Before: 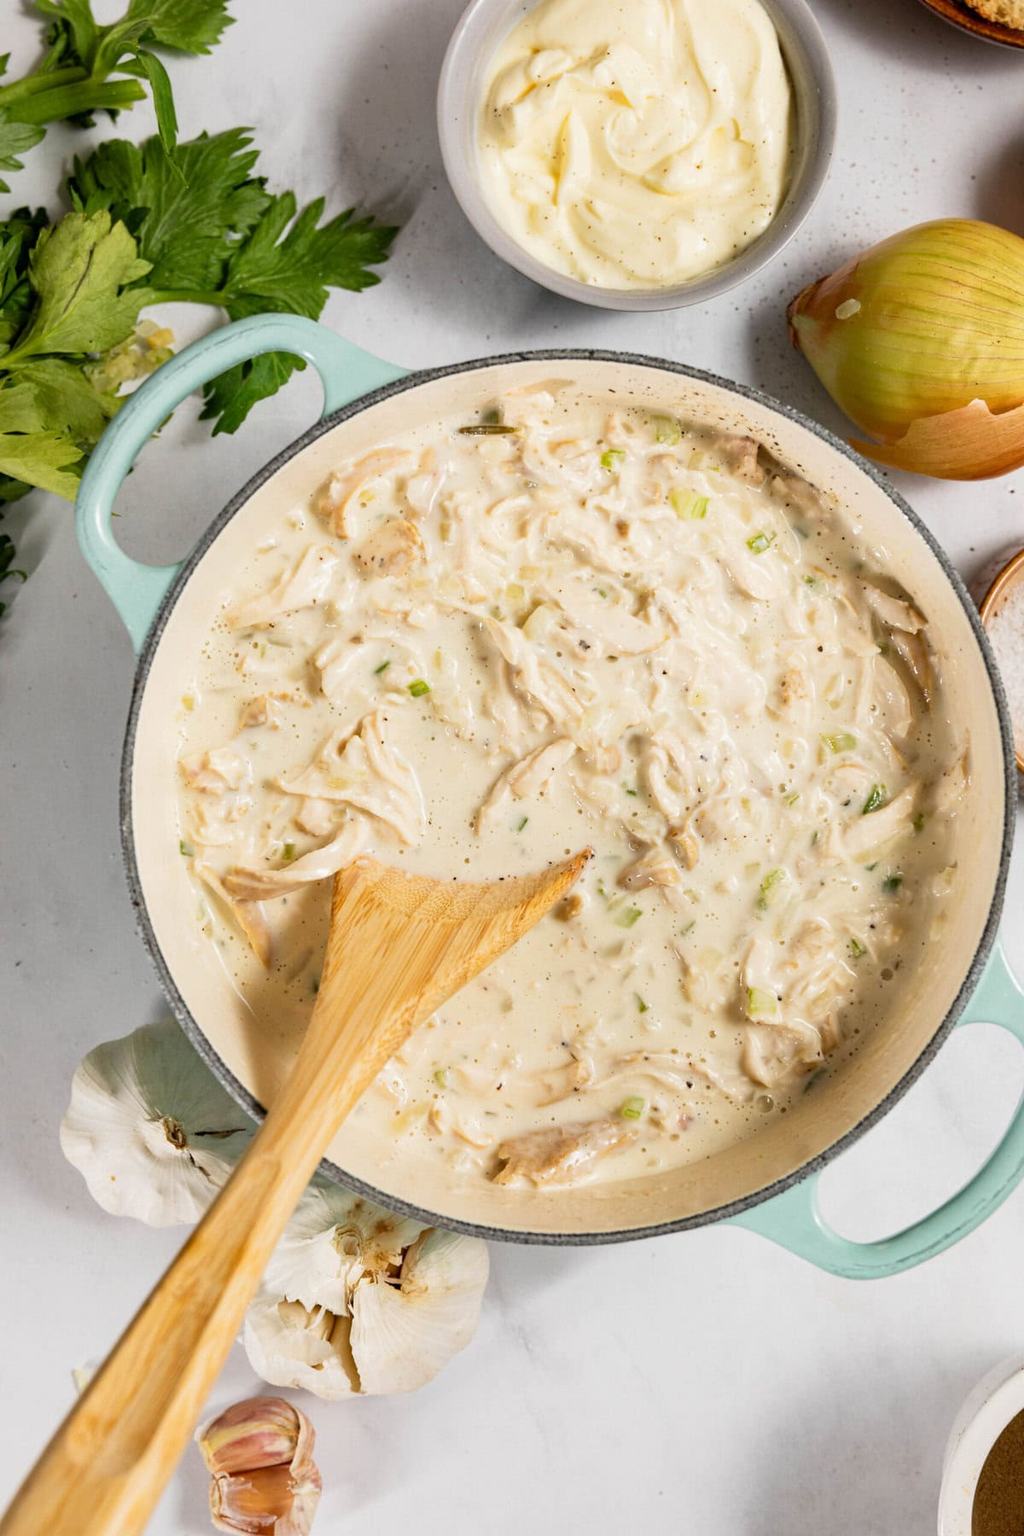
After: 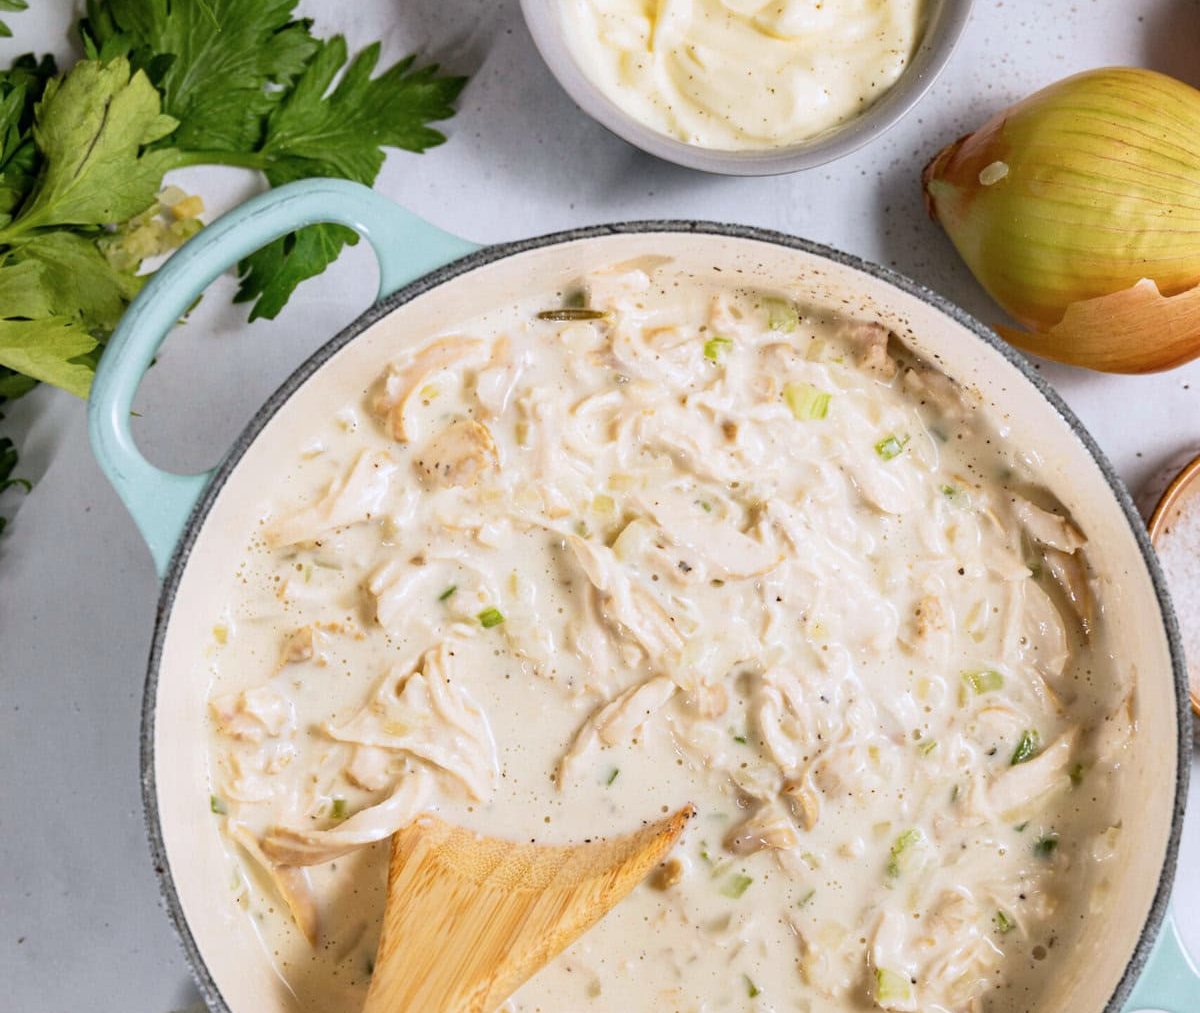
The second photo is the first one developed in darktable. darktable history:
color calibration: illuminant as shot in camera, x 0.358, y 0.373, temperature 4628.91 K
crop and rotate: top 10.508%, bottom 33.196%
